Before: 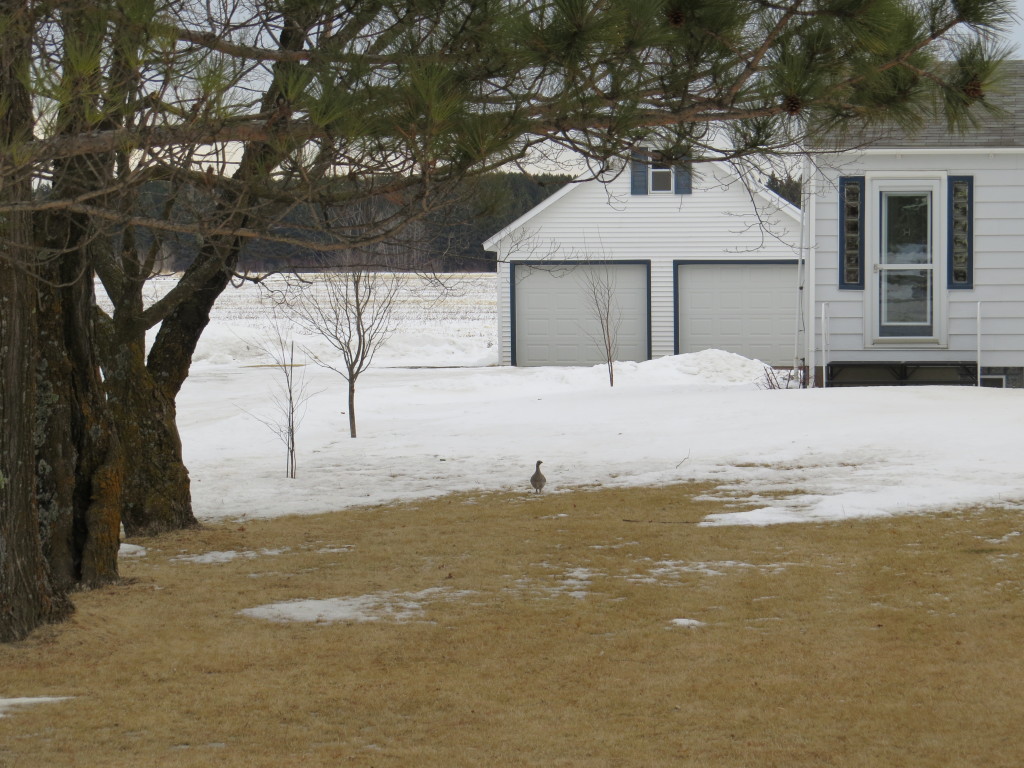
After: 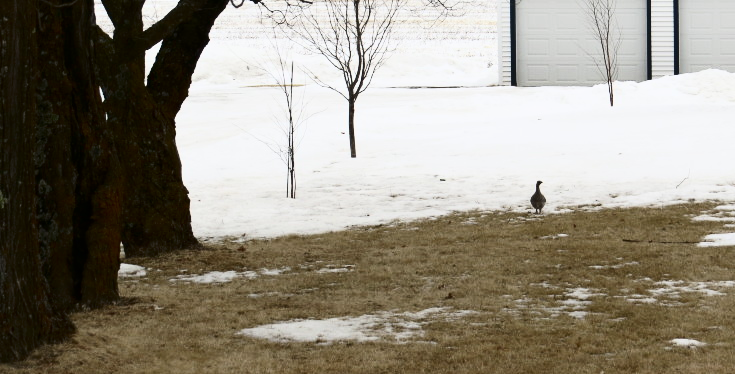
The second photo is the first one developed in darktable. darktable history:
contrast brightness saturation: contrast 0.487, saturation -0.091
crop: top 36.52%, right 28.185%, bottom 14.743%
